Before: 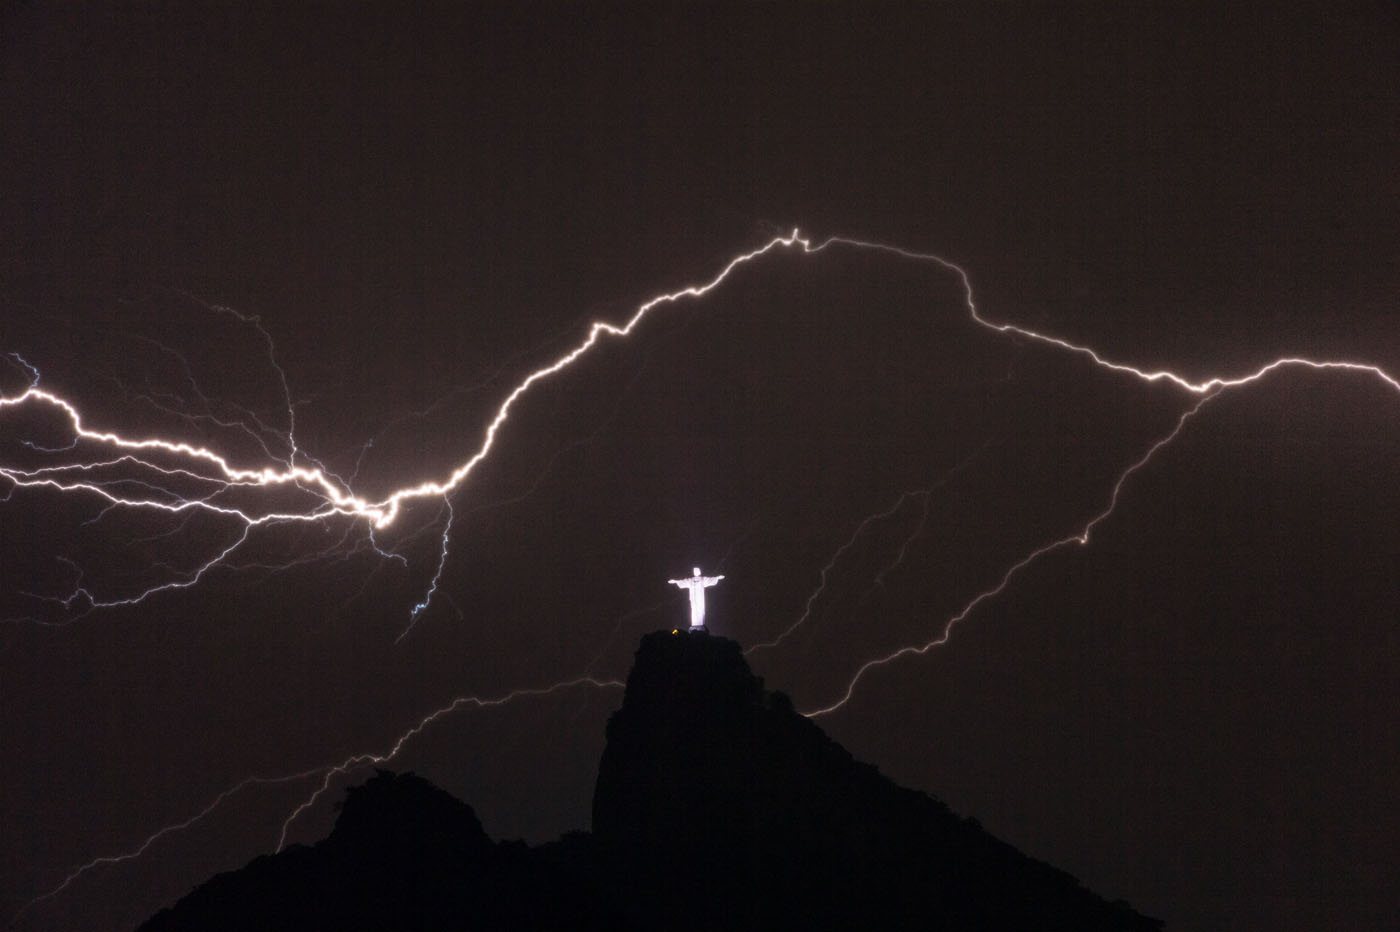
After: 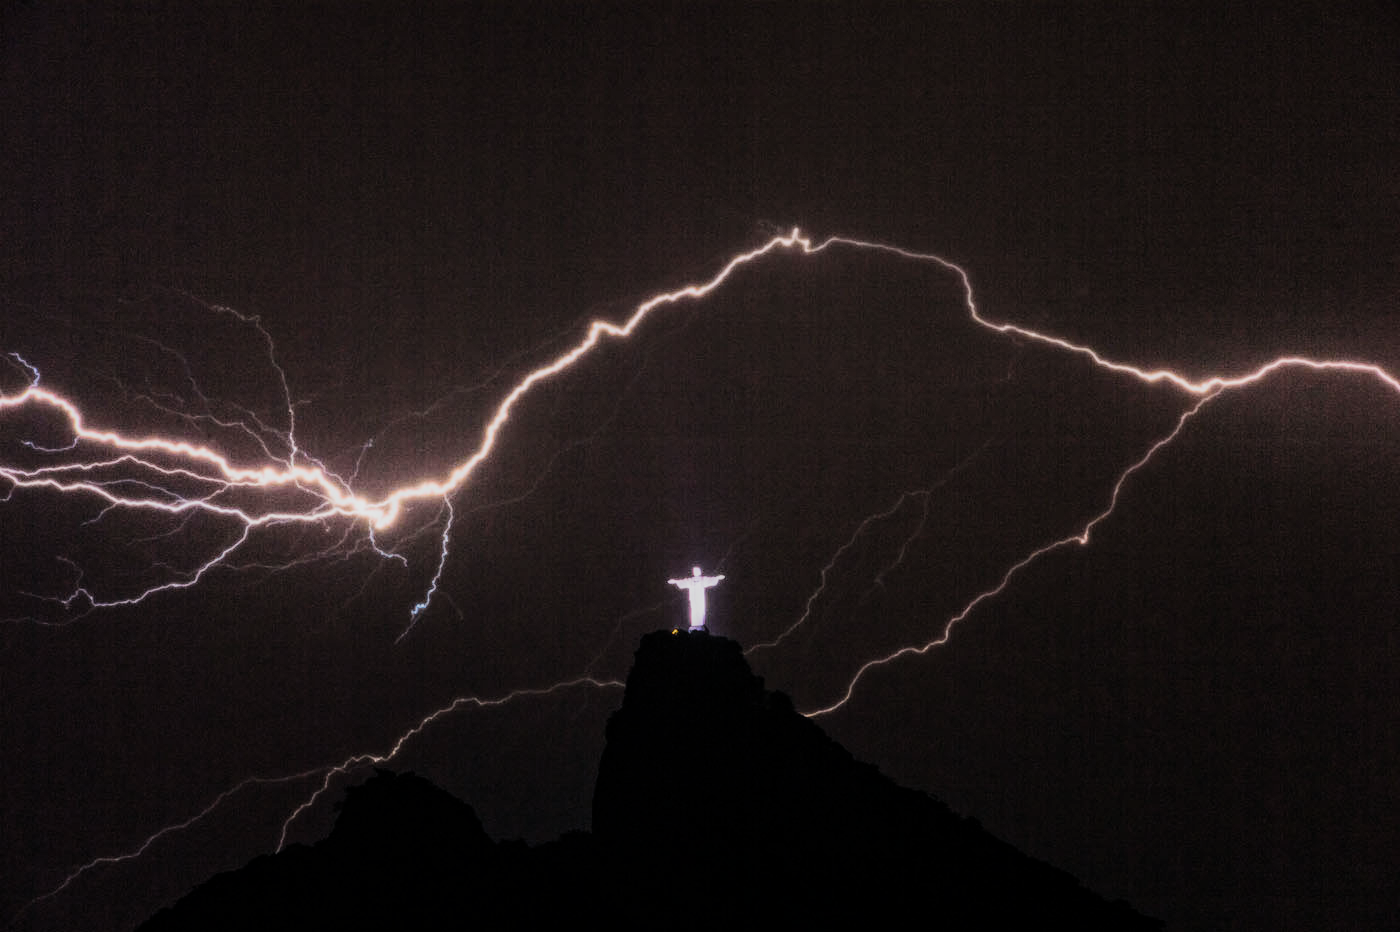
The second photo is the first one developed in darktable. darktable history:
haze removal: compatibility mode true, adaptive false
exposure: black level correction 0, exposure 0.893 EV, compensate exposure bias true, compensate highlight preservation false
local contrast: detail 110%
filmic rgb: middle gray luminance 29.99%, black relative exposure -9.01 EV, white relative exposure 6.98 EV, target black luminance 0%, hardness 2.96, latitude 2.9%, contrast 0.959, highlights saturation mix 4.02%, shadows ↔ highlights balance 12.33%, color science v5 (2021), contrast in shadows safe, contrast in highlights safe
tone equalizer: -8 EV -0.755 EV, -7 EV -0.703 EV, -6 EV -0.62 EV, -5 EV -0.404 EV, -3 EV 0.395 EV, -2 EV 0.6 EV, -1 EV 0.695 EV, +0 EV 0.75 EV, edges refinement/feathering 500, mask exposure compensation -1.57 EV, preserve details no
contrast brightness saturation: saturation 0.098
